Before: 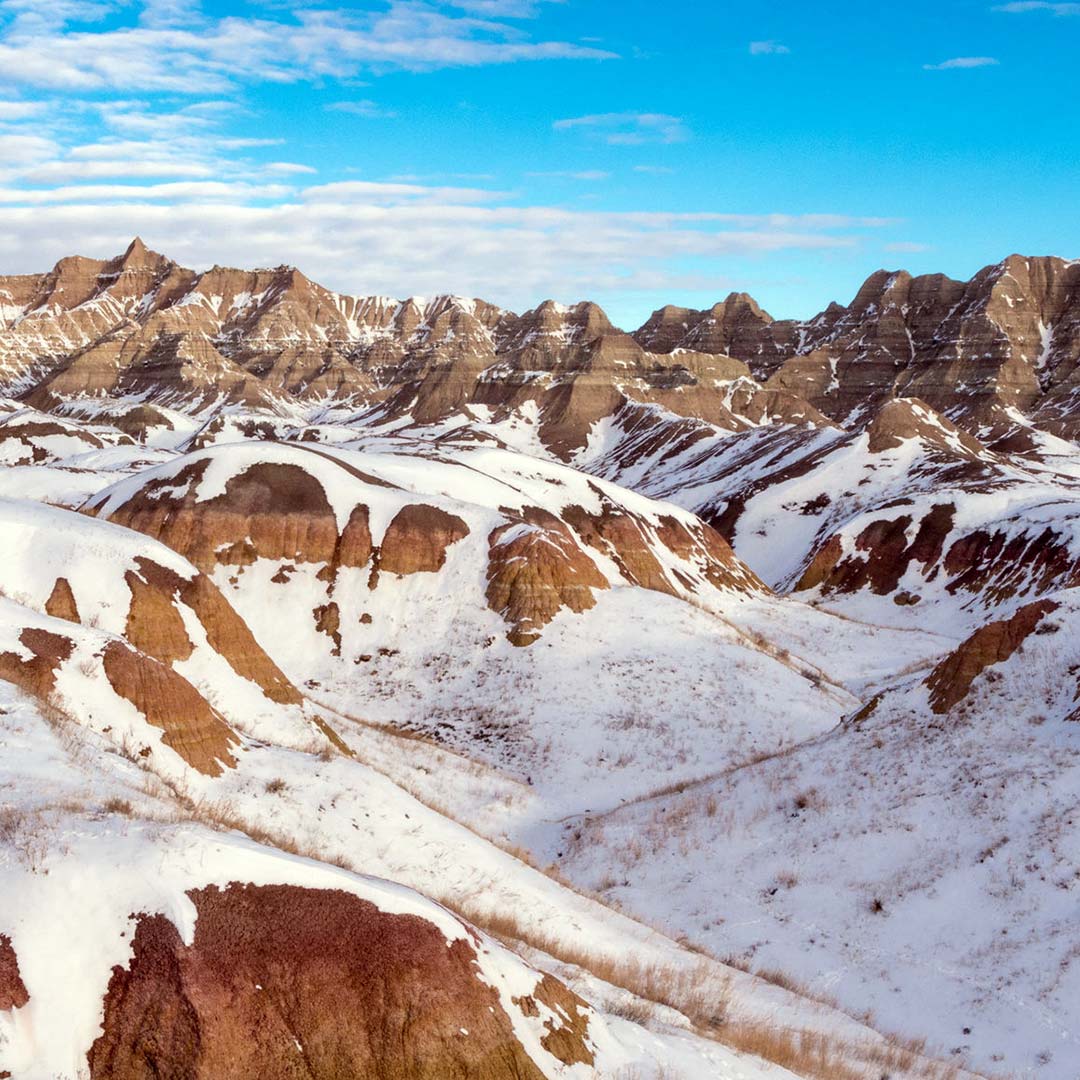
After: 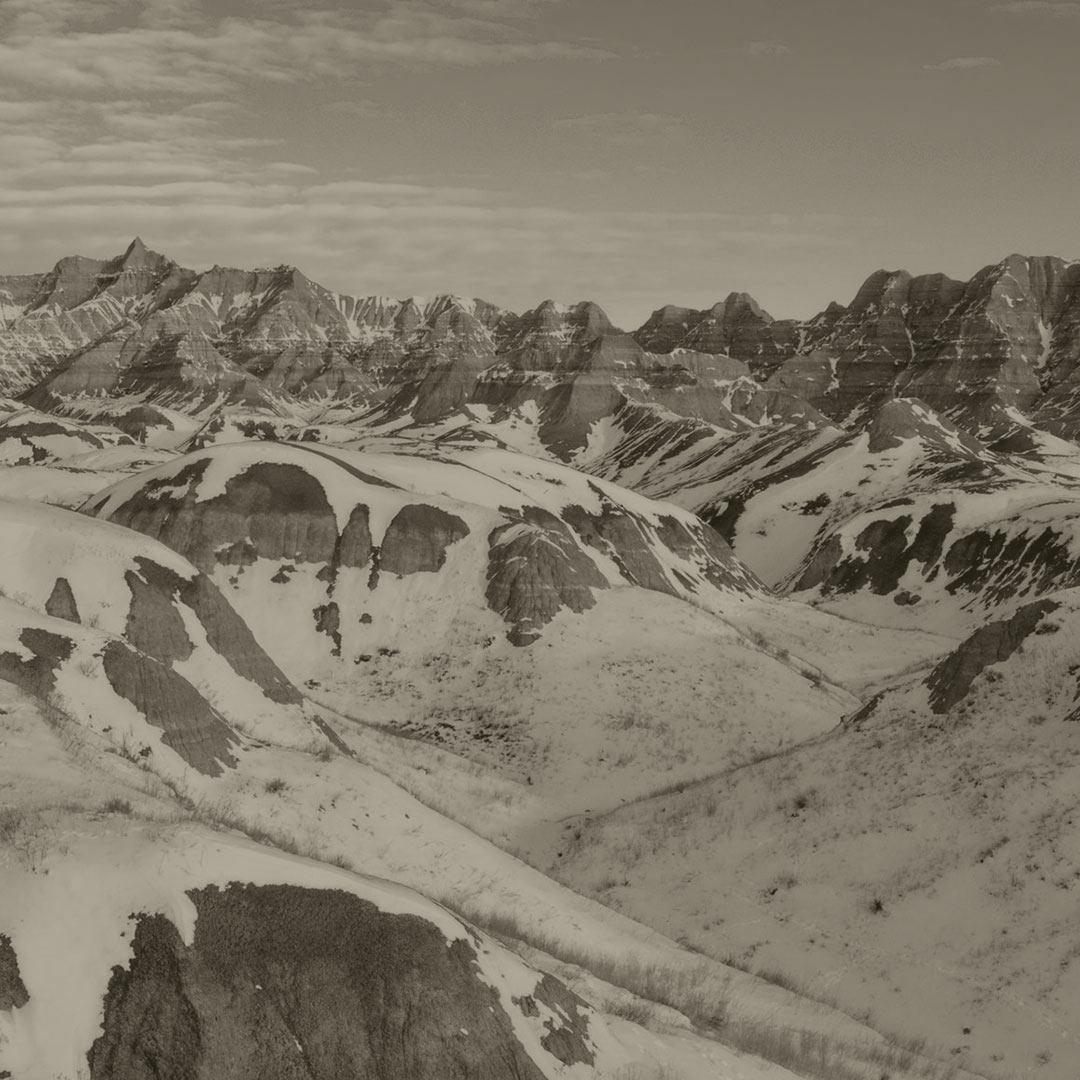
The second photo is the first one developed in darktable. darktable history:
colorize: hue 41.44°, saturation 22%, source mix 60%, lightness 10.61%
contrast brightness saturation: contrast -0.02, brightness -0.01, saturation 0.03
